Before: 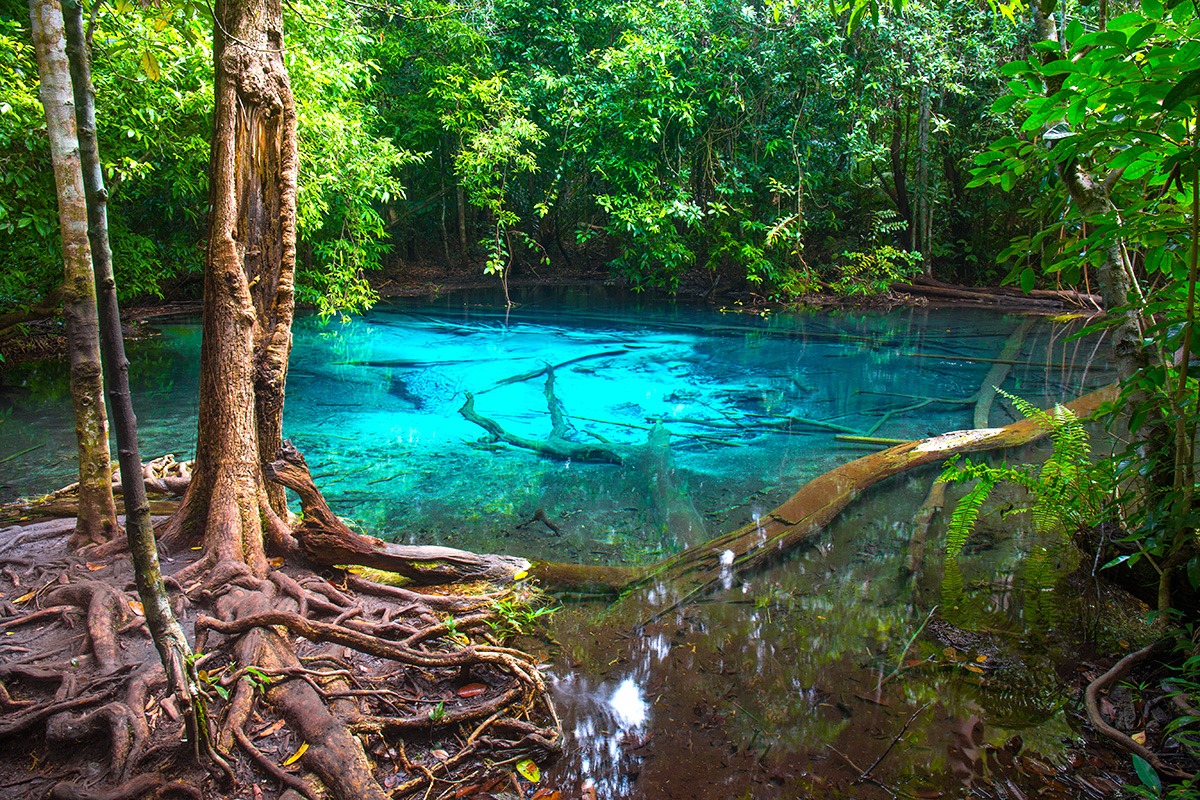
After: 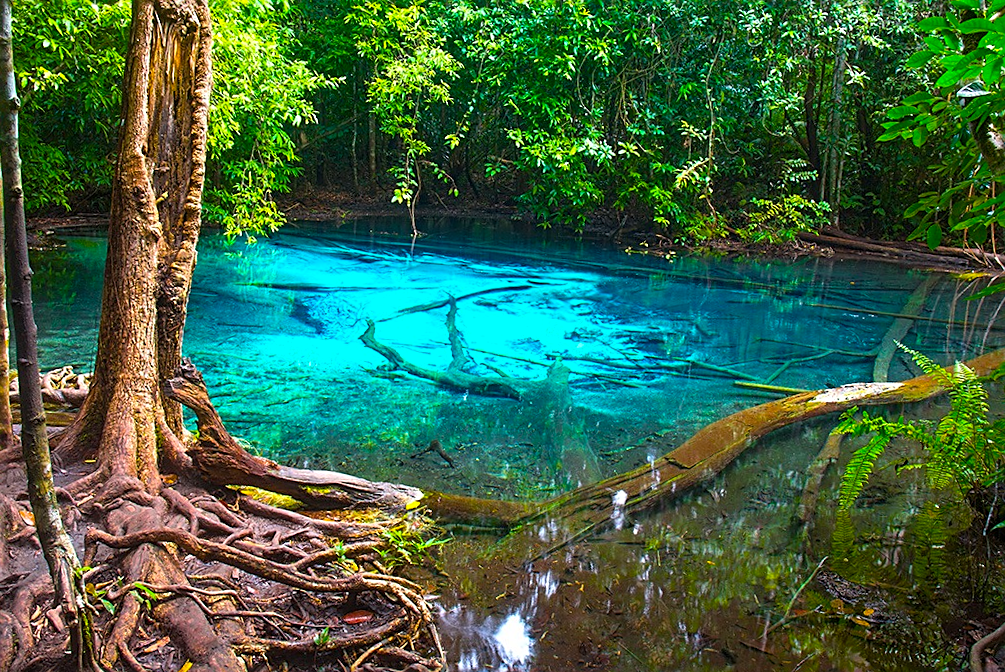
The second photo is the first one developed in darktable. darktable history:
crop and rotate: angle -2.96°, left 5.099%, top 5.193%, right 4.722%, bottom 4.315%
sharpen: on, module defaults
color balance rgb: perceptual saturation grading › global saturation 14.821%, global vibrance 20%
